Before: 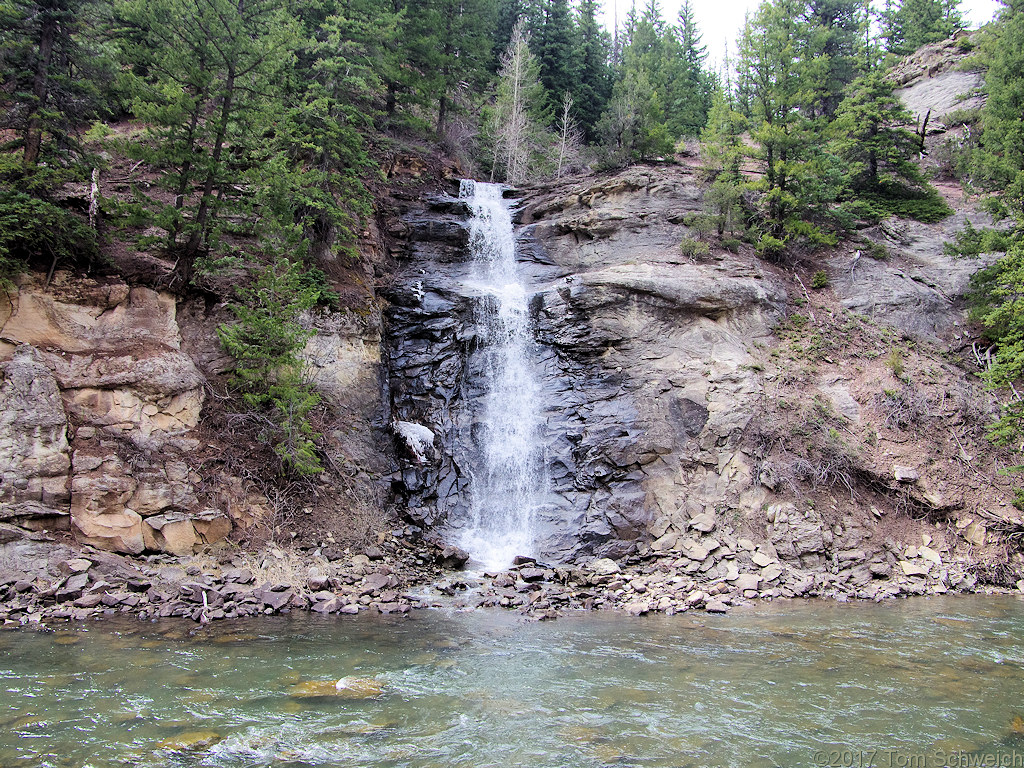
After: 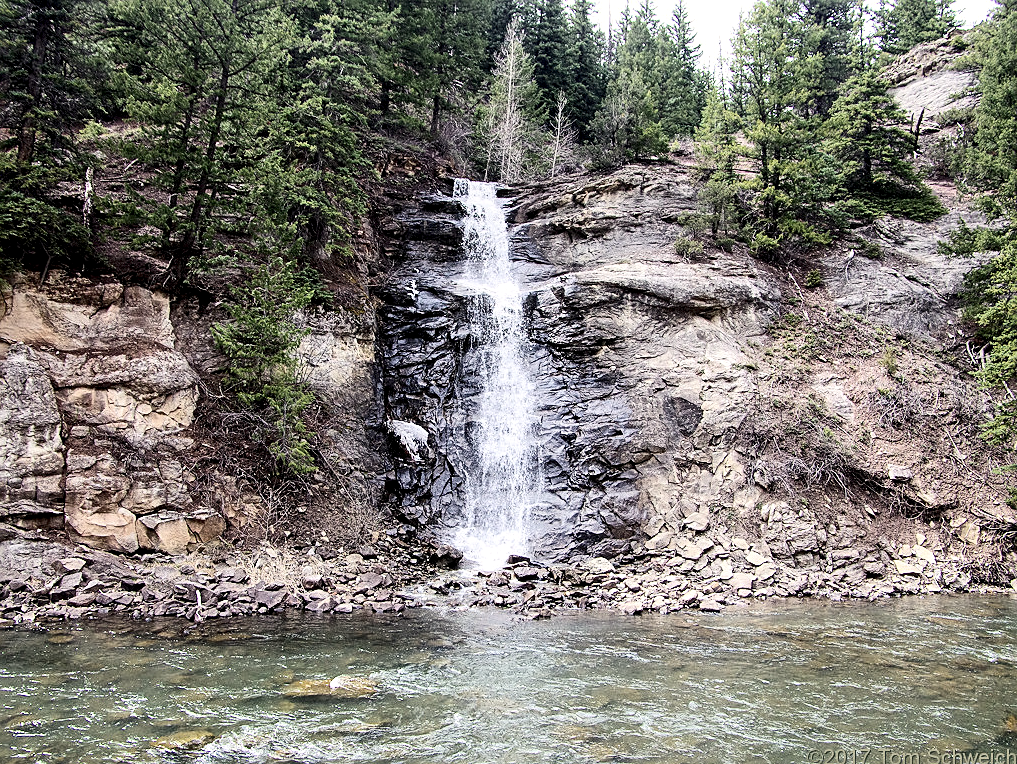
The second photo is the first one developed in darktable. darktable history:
crop and rotate: left 0.614%, top 0.179%, bottom 0.309%
sharpen: on, module defaults
rotate and perspective: automatic cropping off
contrast brightness saturation: contrast 0.25, saturation -0.31
local contrast: highlights 83%, shadows 81%
vibrance: on, module defaults
color correction: highlights a* 0.816, highlights b* 2.78, saturation 1.1
exposure: black level correction 0.002, compensate highlight preservation false
